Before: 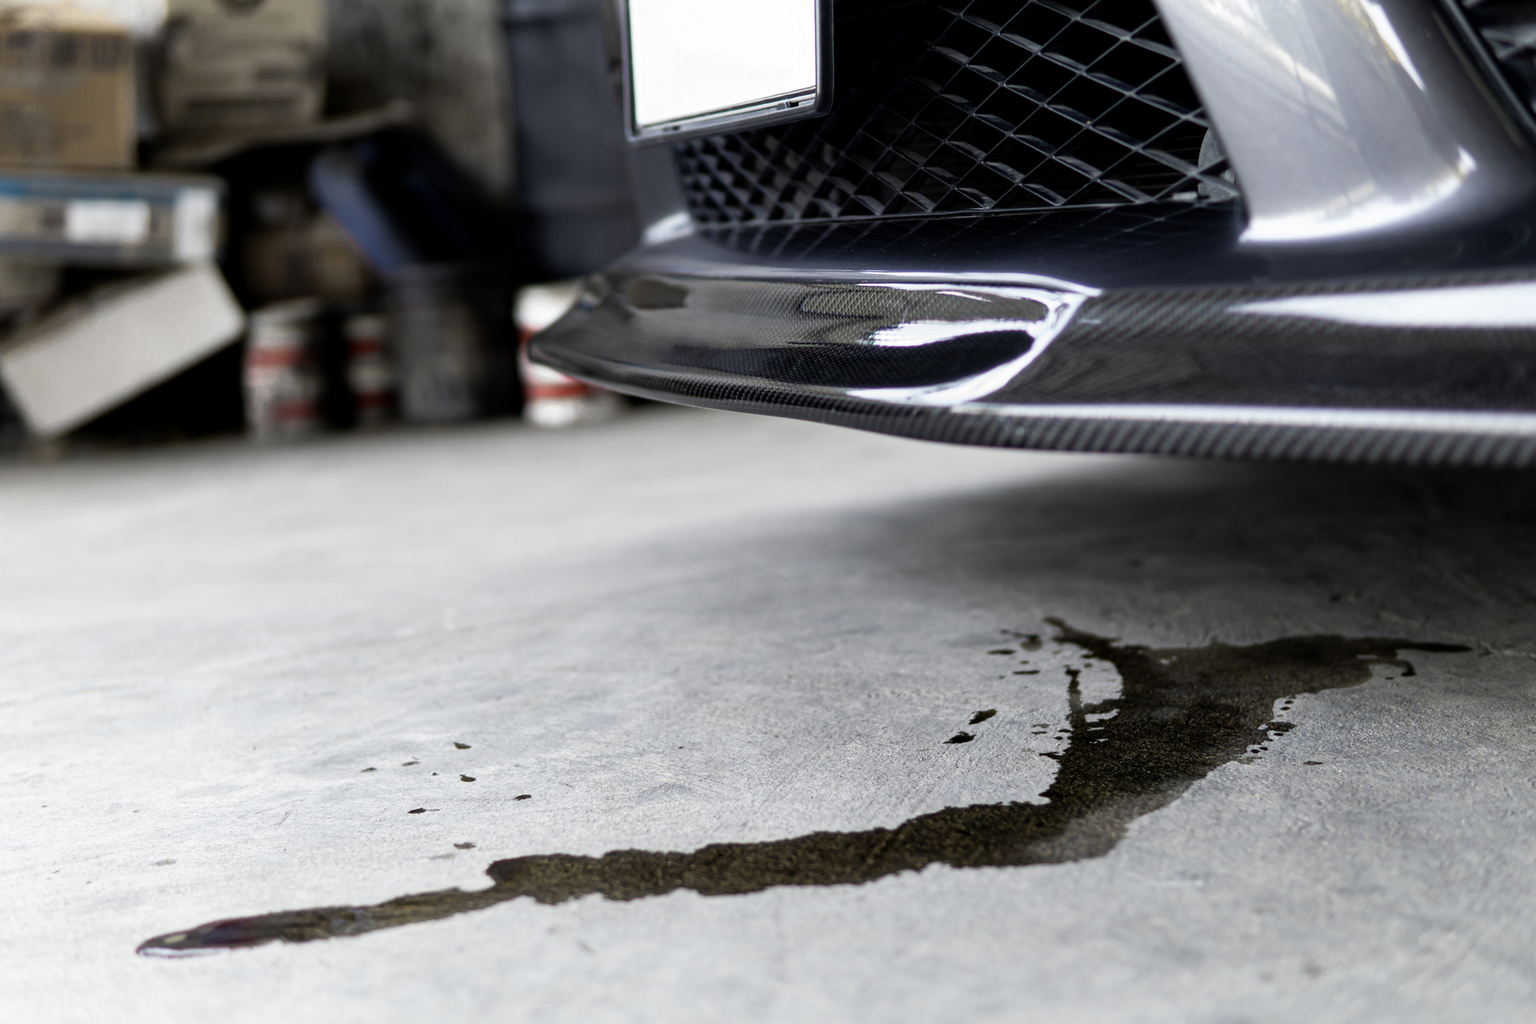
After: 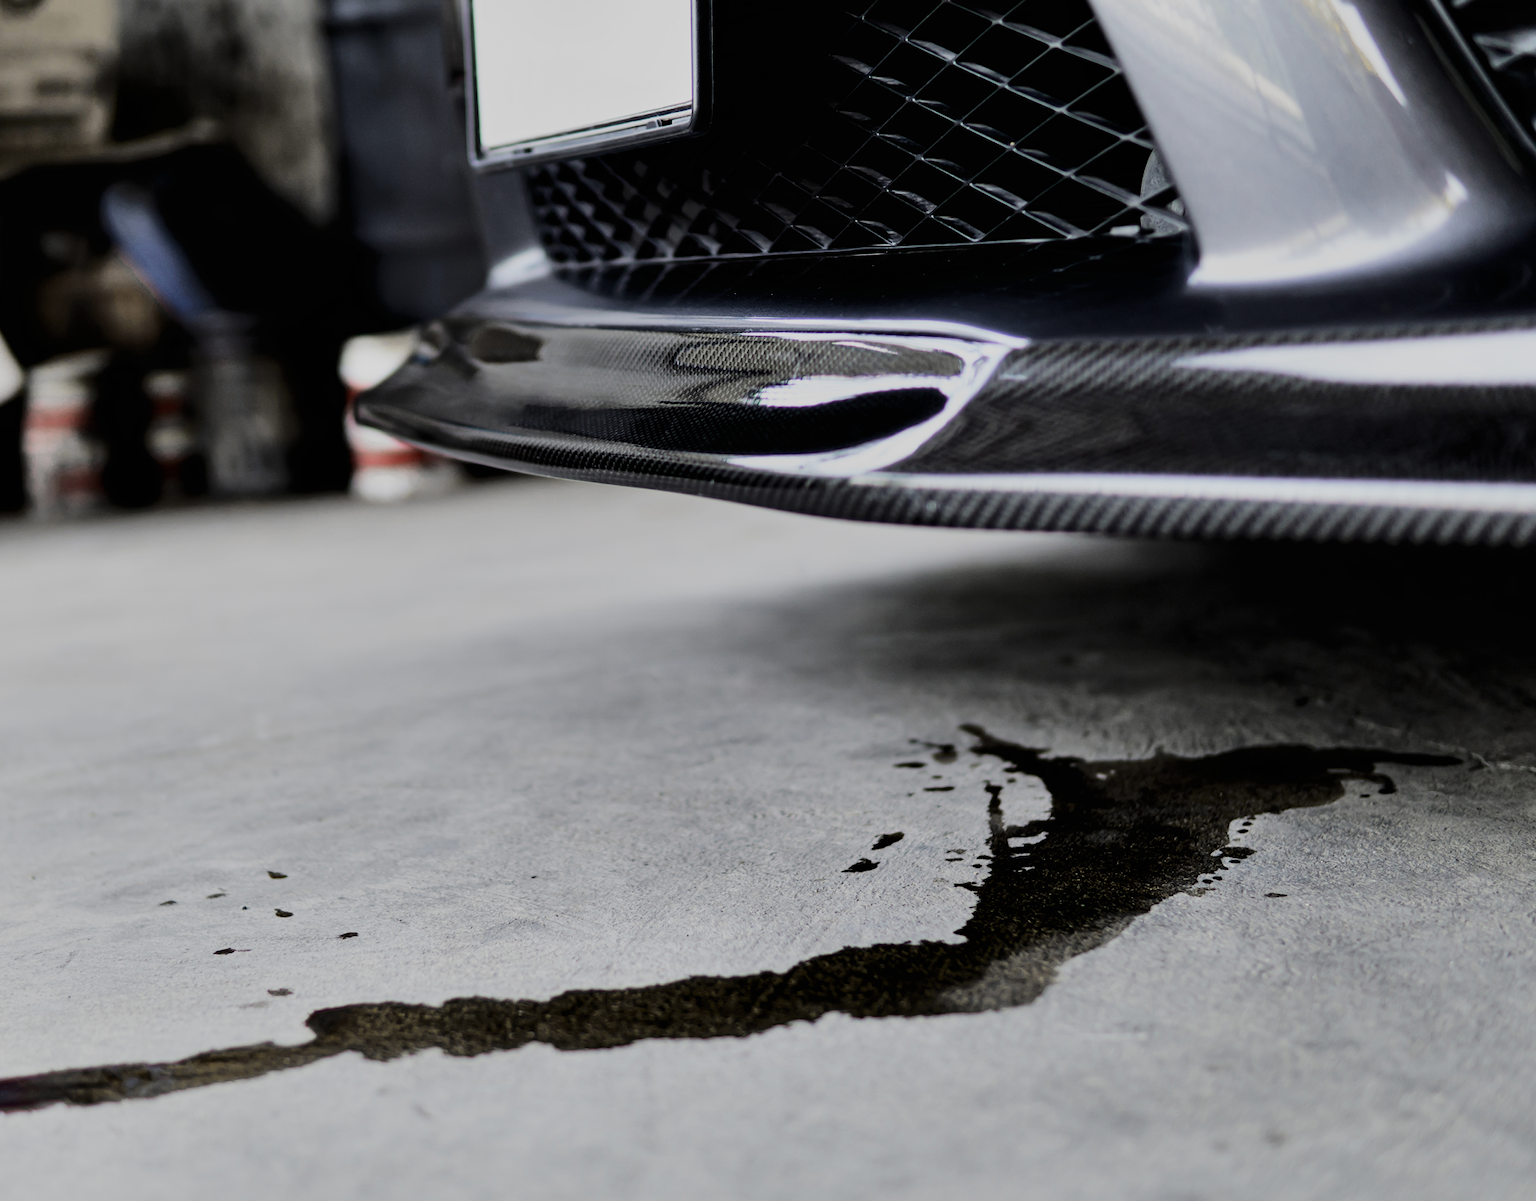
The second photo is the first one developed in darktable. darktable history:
exposure: black level correction 0.002, compensate highlight preservation false
crop and rotate: left 14.718%
tone curve: curves: ch0 [(0, 0) (0.003, 0.005) (0.011, 0.006) (0.025, 0.013) (0.044, 0.027) (0.069, 0.042) (0.1, 0.06) (0.136, 0.085) (0.177, 0.118) (0.224, 0.171) (0.277, 0.239) (0.335, 0.314) (0.399, 0.394) (0.468, 0.473) (0.543, 0.552) (0.623, 0.64) (0.709, 0.718) (0.801, 0.801) (0.898, 0.882) (1, 1)], color space Lab, independent channels, preserve colors none
filmic rgb: black relative exposure -7.65 EV, white relative exposure 4.56 EV, hardness 3.61, color science v4 (2020), iterations of high-quality reconstruction 10
shadows and highlights: shadows 39.86, highlights -53.4, low approximation 0.01, soften with gaussian
